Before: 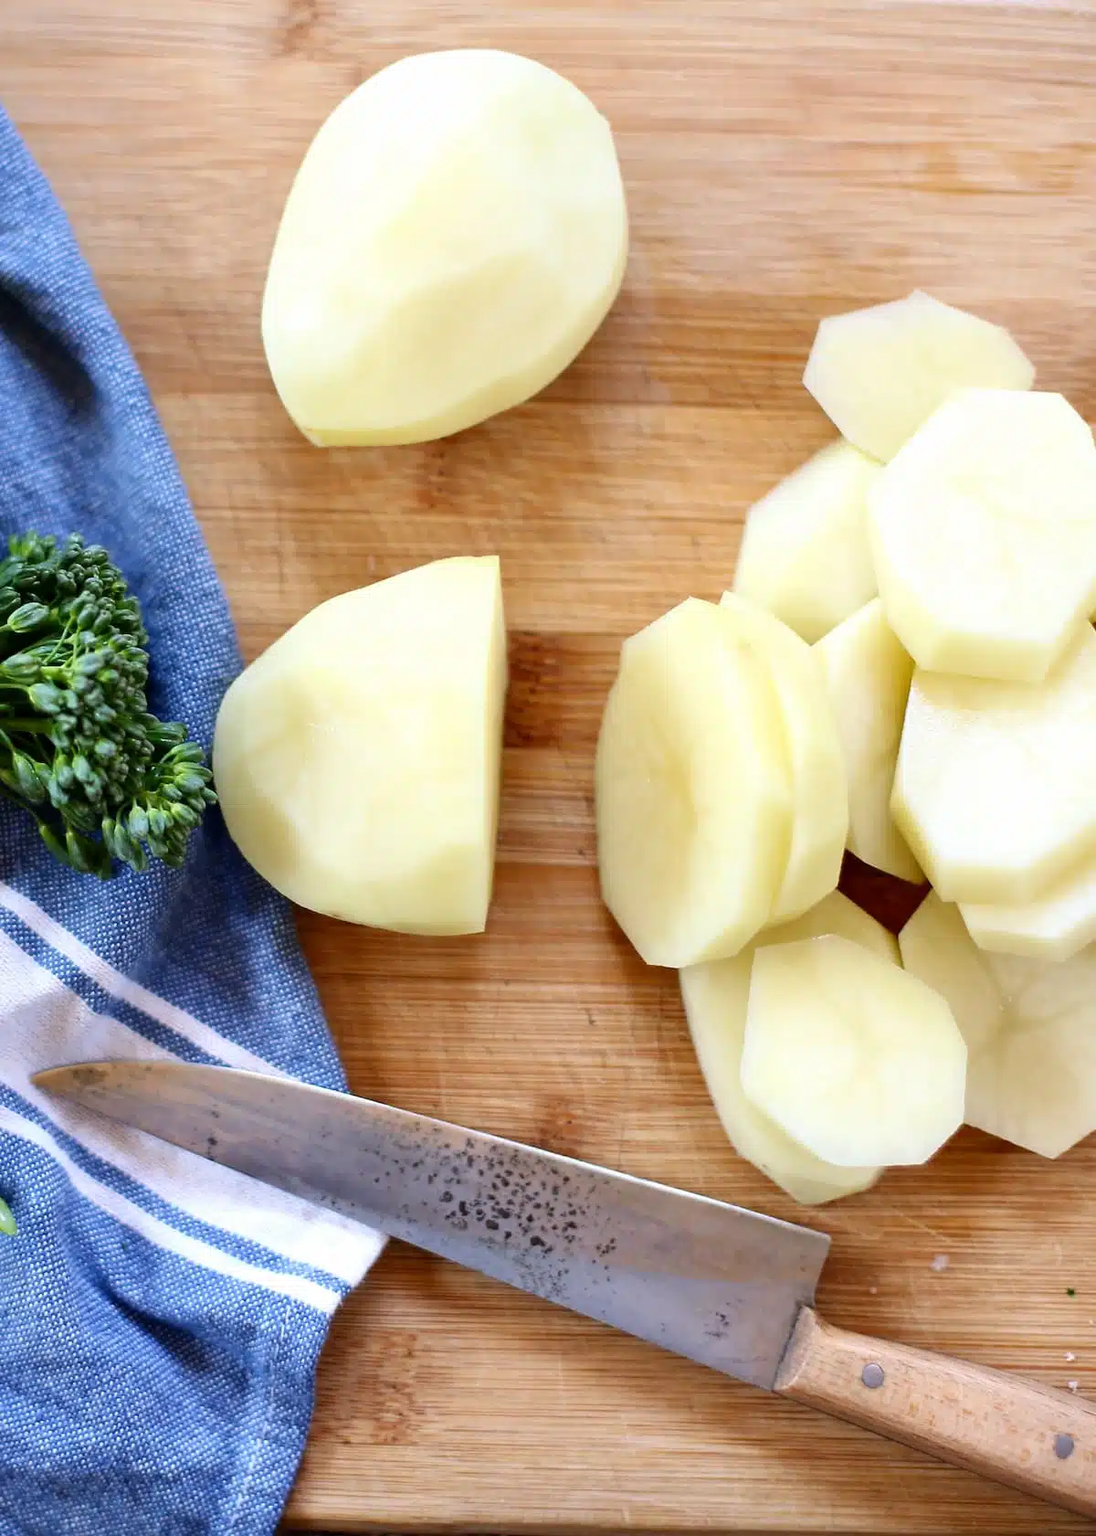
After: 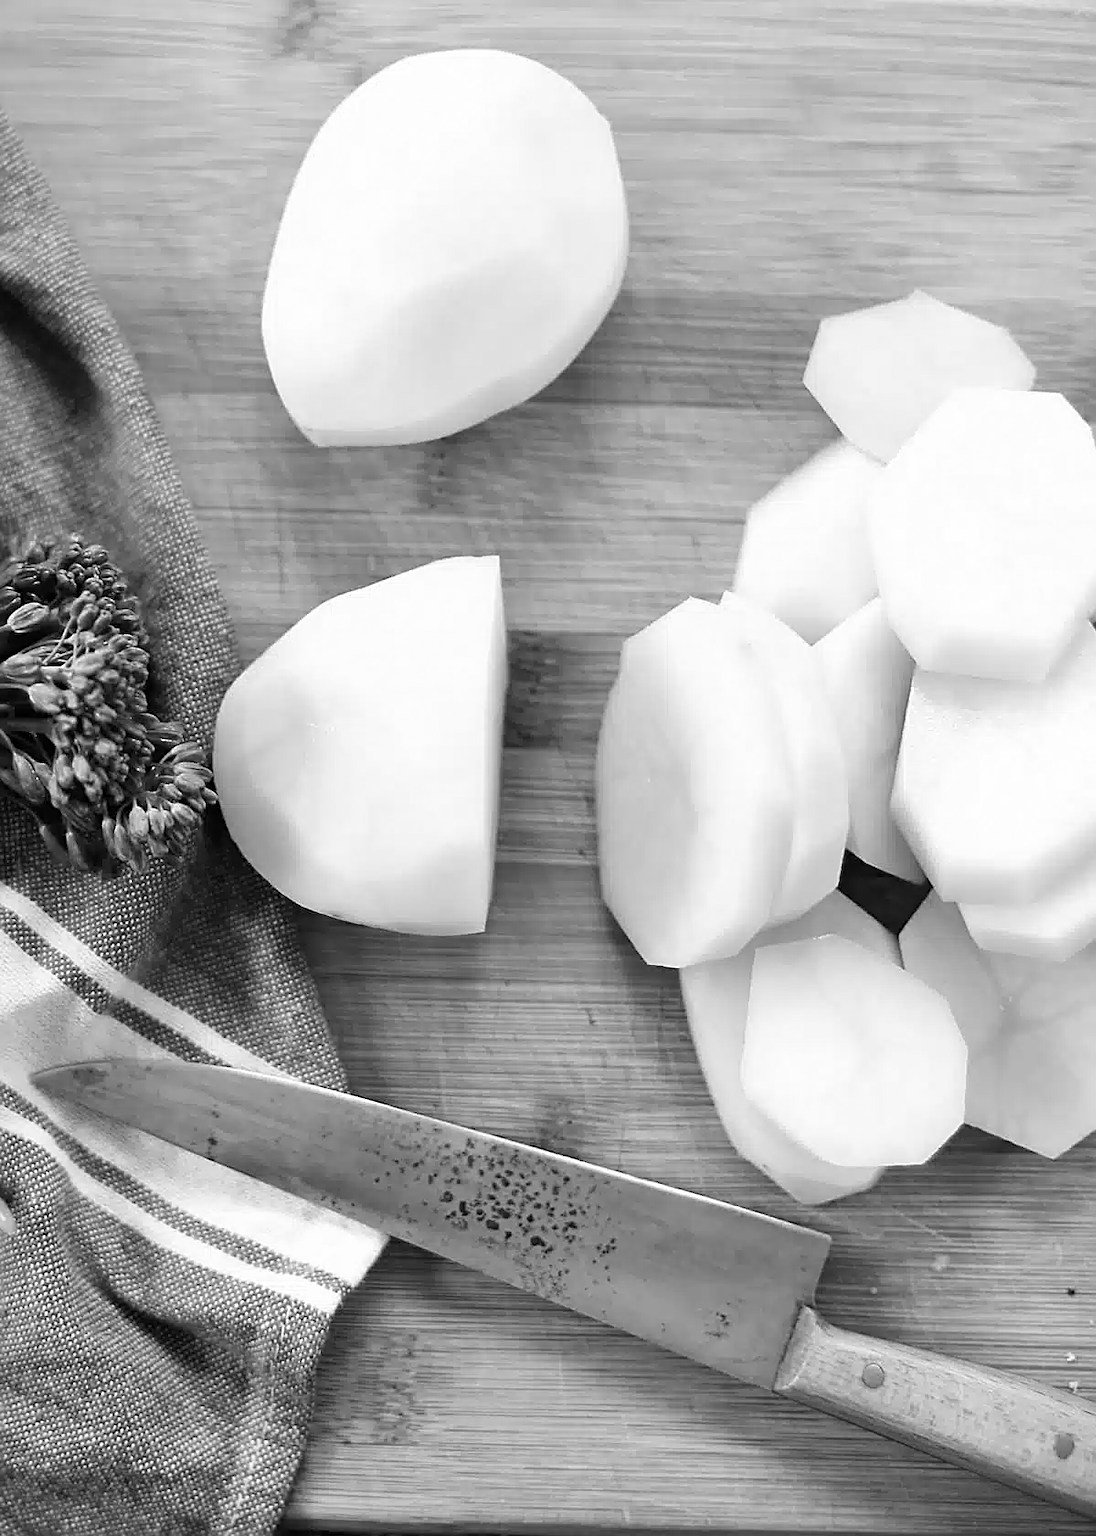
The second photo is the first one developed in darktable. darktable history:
sharpen: on, module defaults
monochrome: a 2.21, b -1.33, size 2.2
white balance: red 0.976, blue 1.04
